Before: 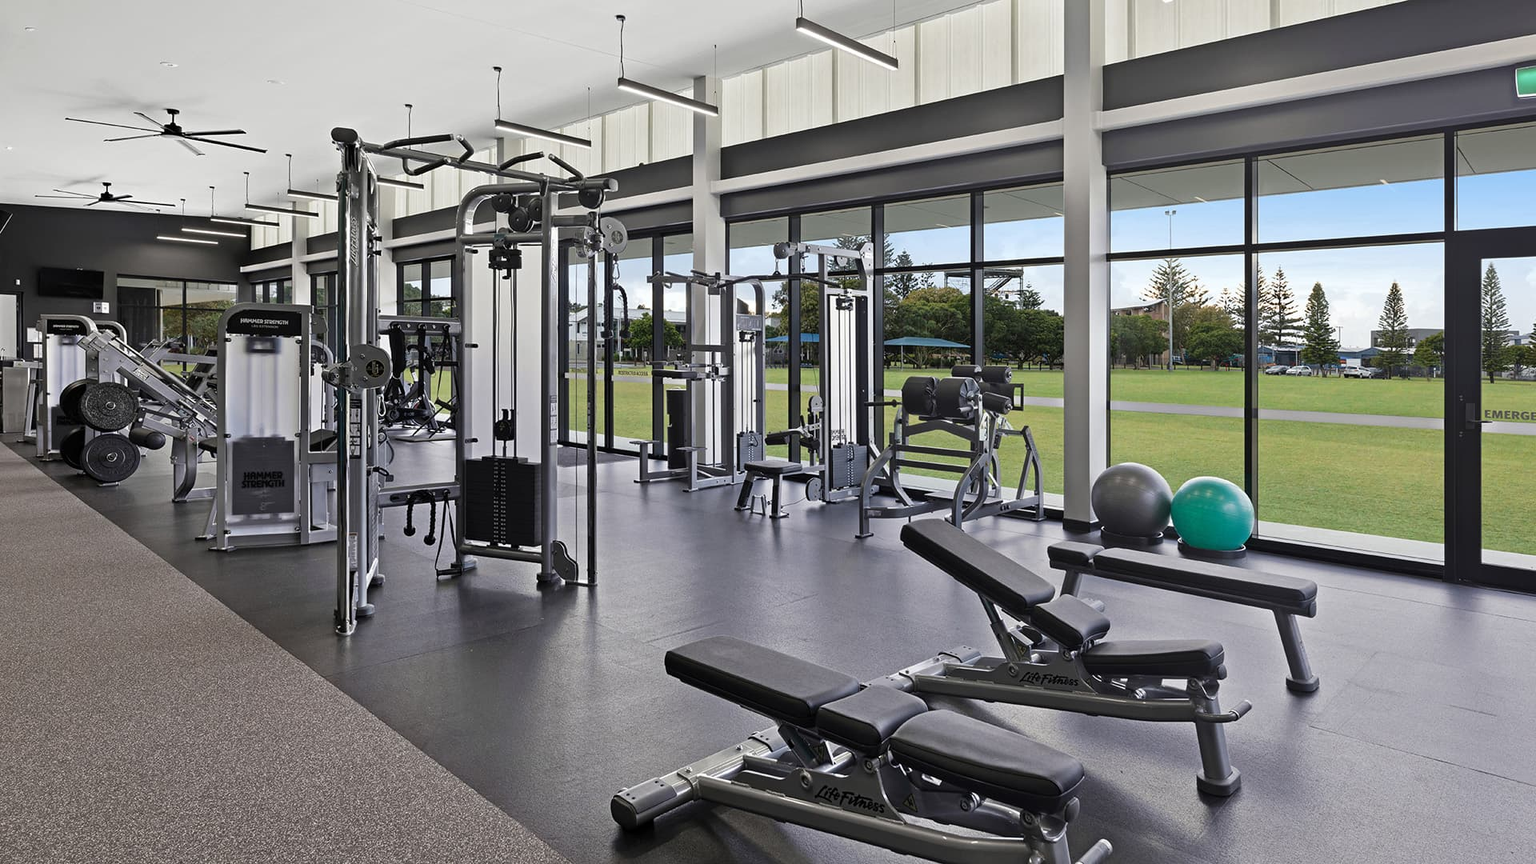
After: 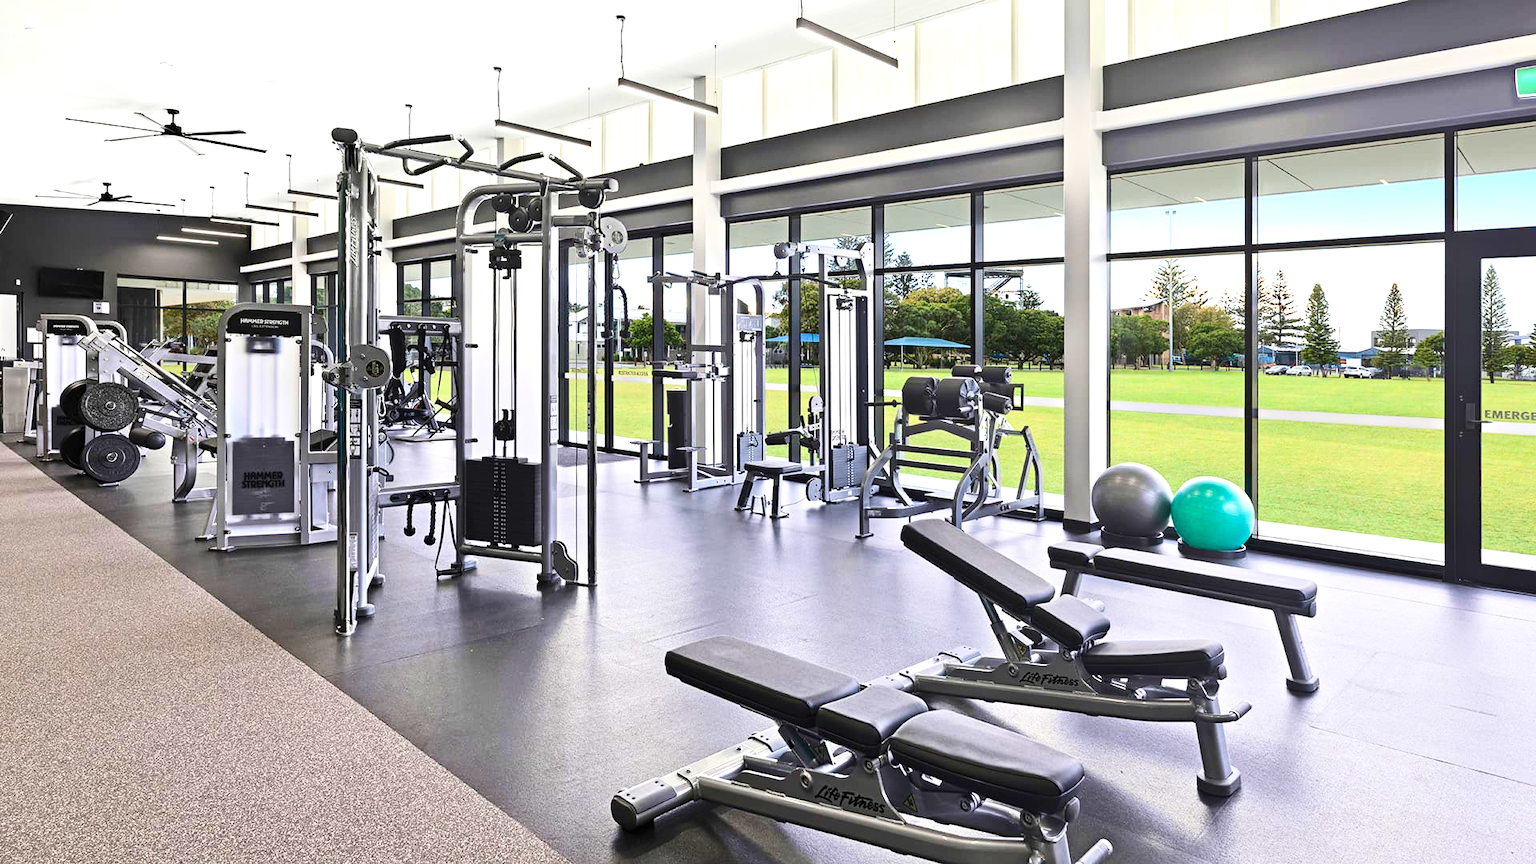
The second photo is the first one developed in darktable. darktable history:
exposure: black level correction 0, exposure 0.877 EV, compensate exposure bias true, compensate highlight preservation false
contrast brightness saturation: contrast 0.23, brightness 0.1, saturation 0.29
white balance: emerald 1
velvia: strength 15%
